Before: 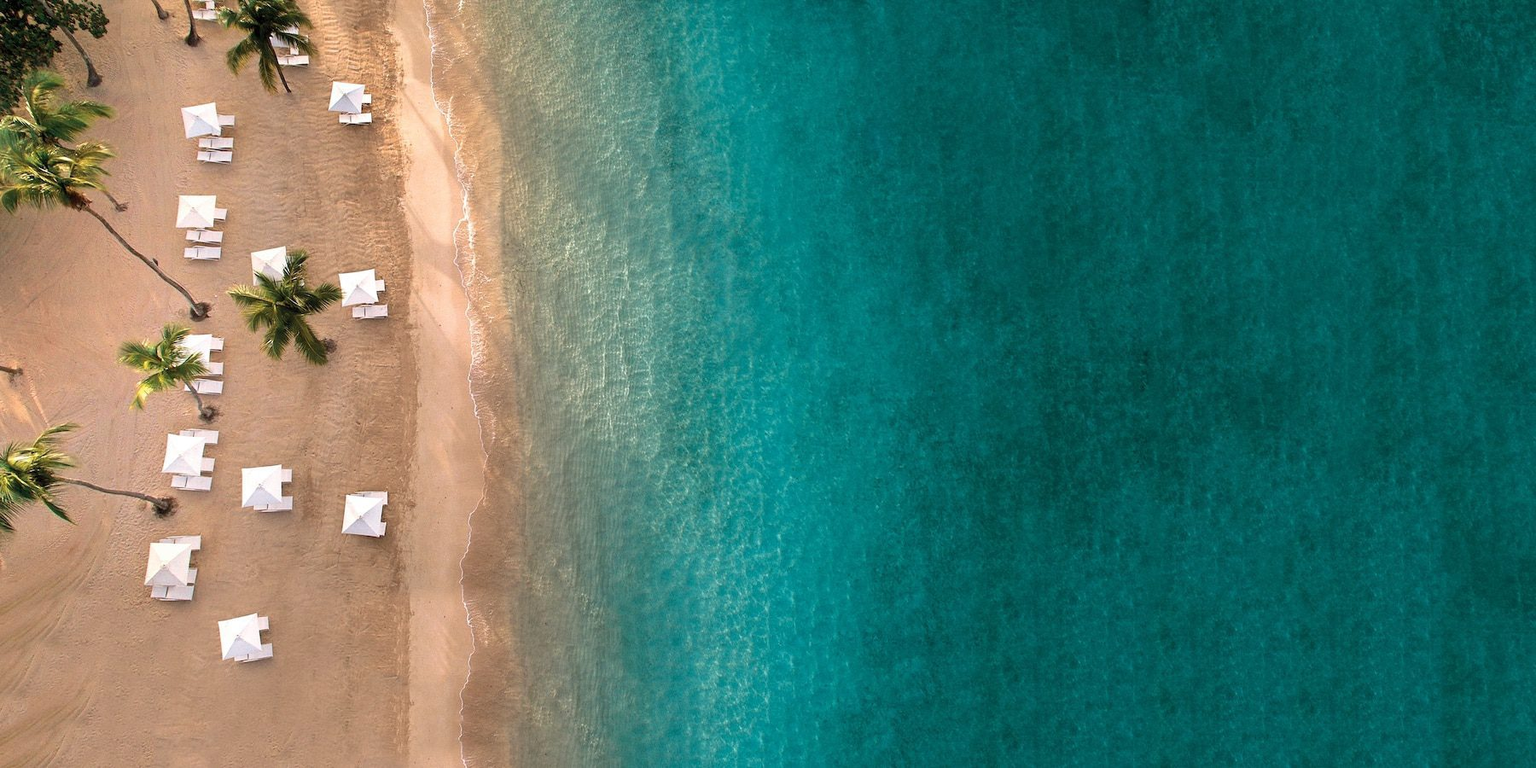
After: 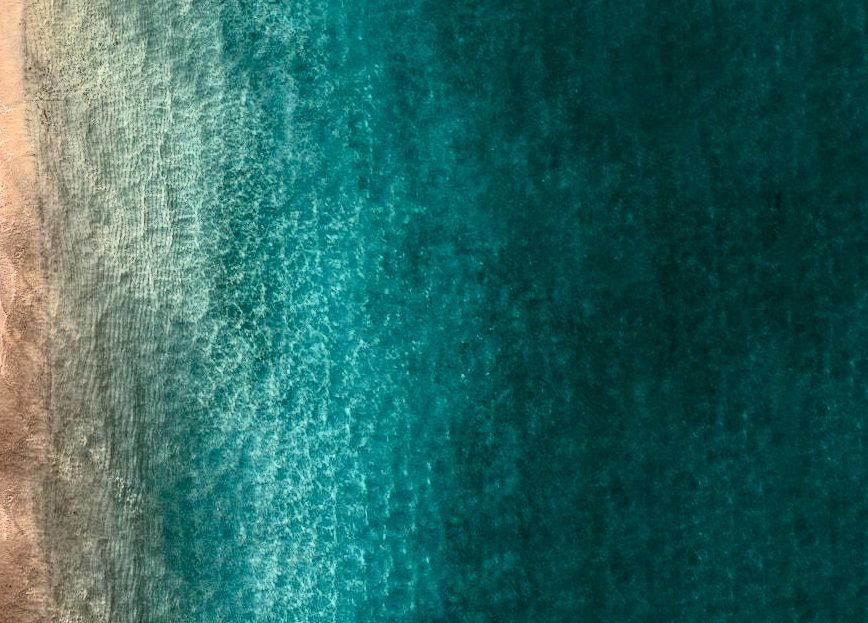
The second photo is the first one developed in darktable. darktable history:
crop: left 31.406%, top 24.281%, right 20.342%, bottom 6.464%
tone curve: curves: ch0 [(0, 0) (0.003, 0.002) (0.011, 0.002) (0.025, 0.002) (0.044, 0.007) (0.069, 0.014) (0.1, 0.026) (0.136, 0.04) (0.177, 0.061) (0.224, 0.1) (0.277, 0.151) (0.335, 0.198) (0.399, 0.272) (0.468, 0.387) (0.543, 0.553) (0.623, 0.716) (0.709, 0.8) (0.801, 0.855) (0.898, 0.897) (1, 1)], color space Lab, independent channels, preserve colors none
local contrast: on, module defaults
